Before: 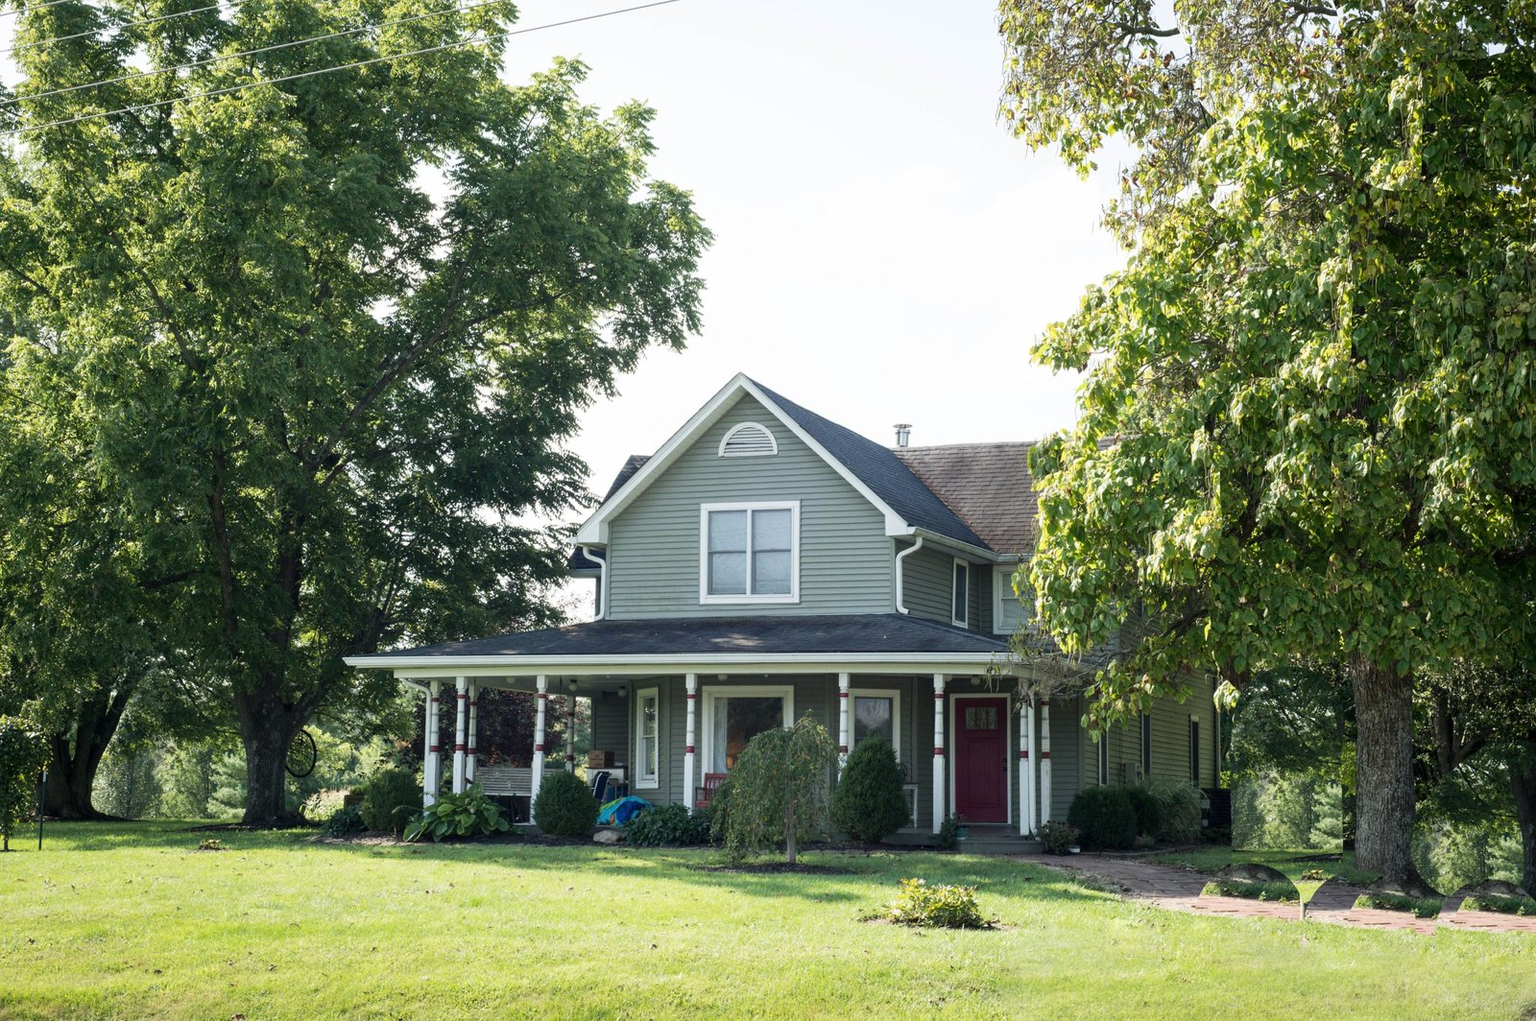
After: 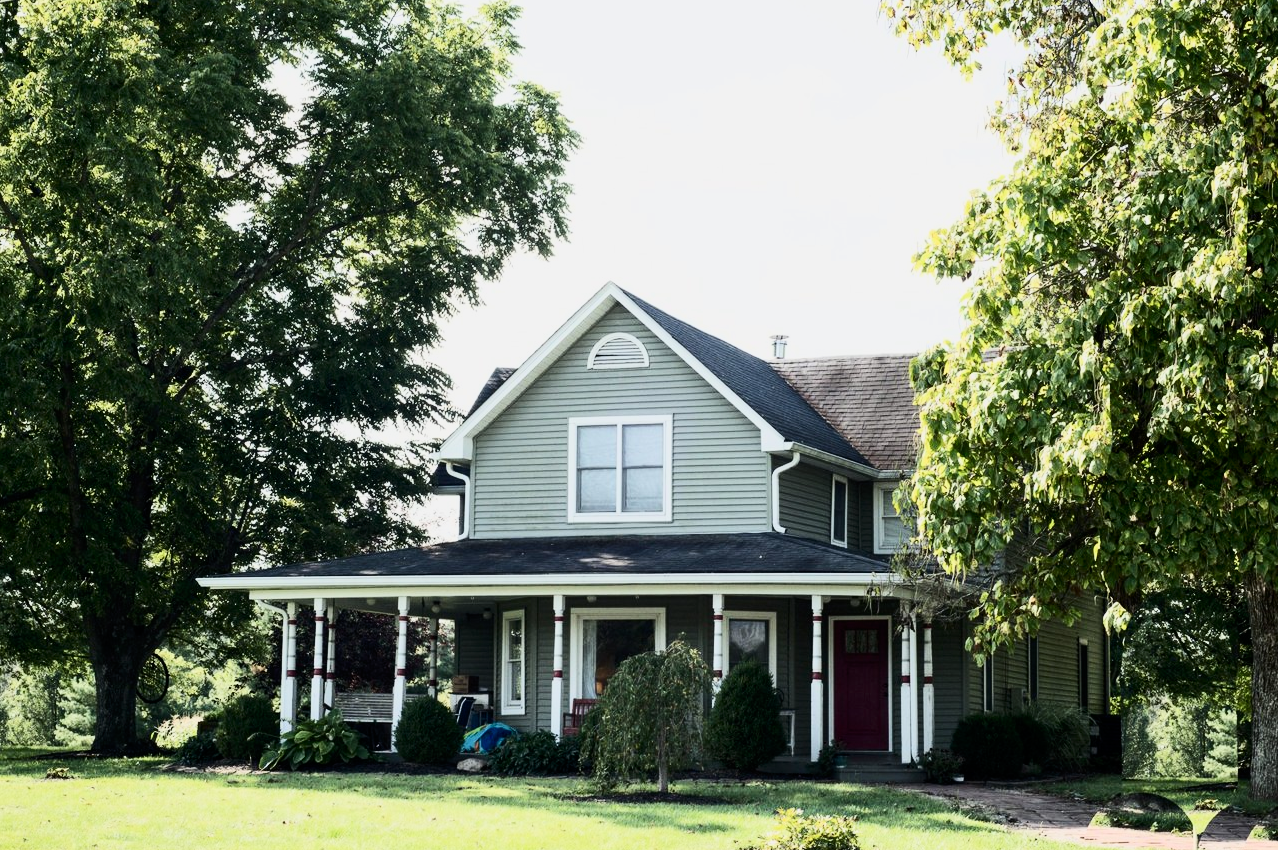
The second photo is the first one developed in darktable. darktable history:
contrast brightness saturation: contrast 0.39, brightness 0.1
crop and rotate: left 10.071%, top 10.071%, right 10.02%, bottom 10.02%
filmic rgb: black relative exposure -7.65 EV, white relative exposure 4.56 EV, hardness 3.61, color science v6 (2022)
